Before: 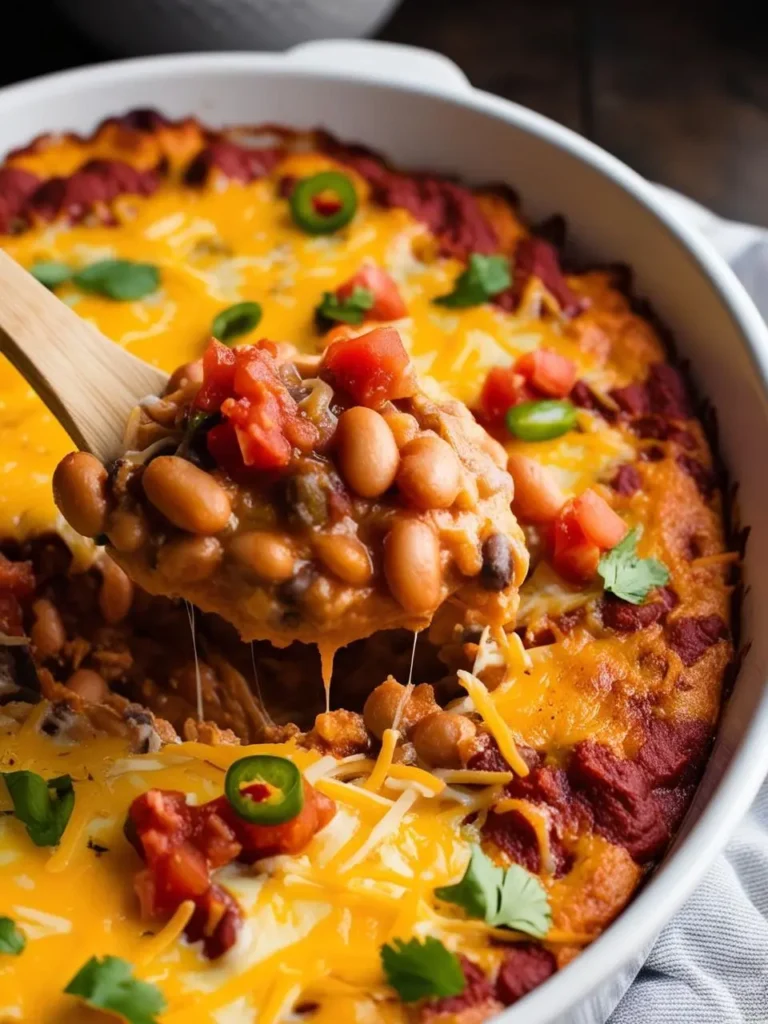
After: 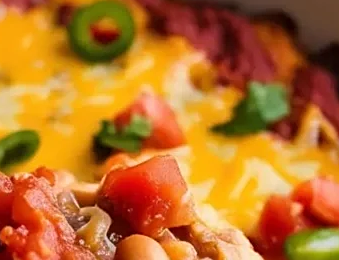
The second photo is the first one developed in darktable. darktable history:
crop: left 28.996%, top 16.86%, right 26.784%, bottom 57.674%
sharpen: on, module defaults
